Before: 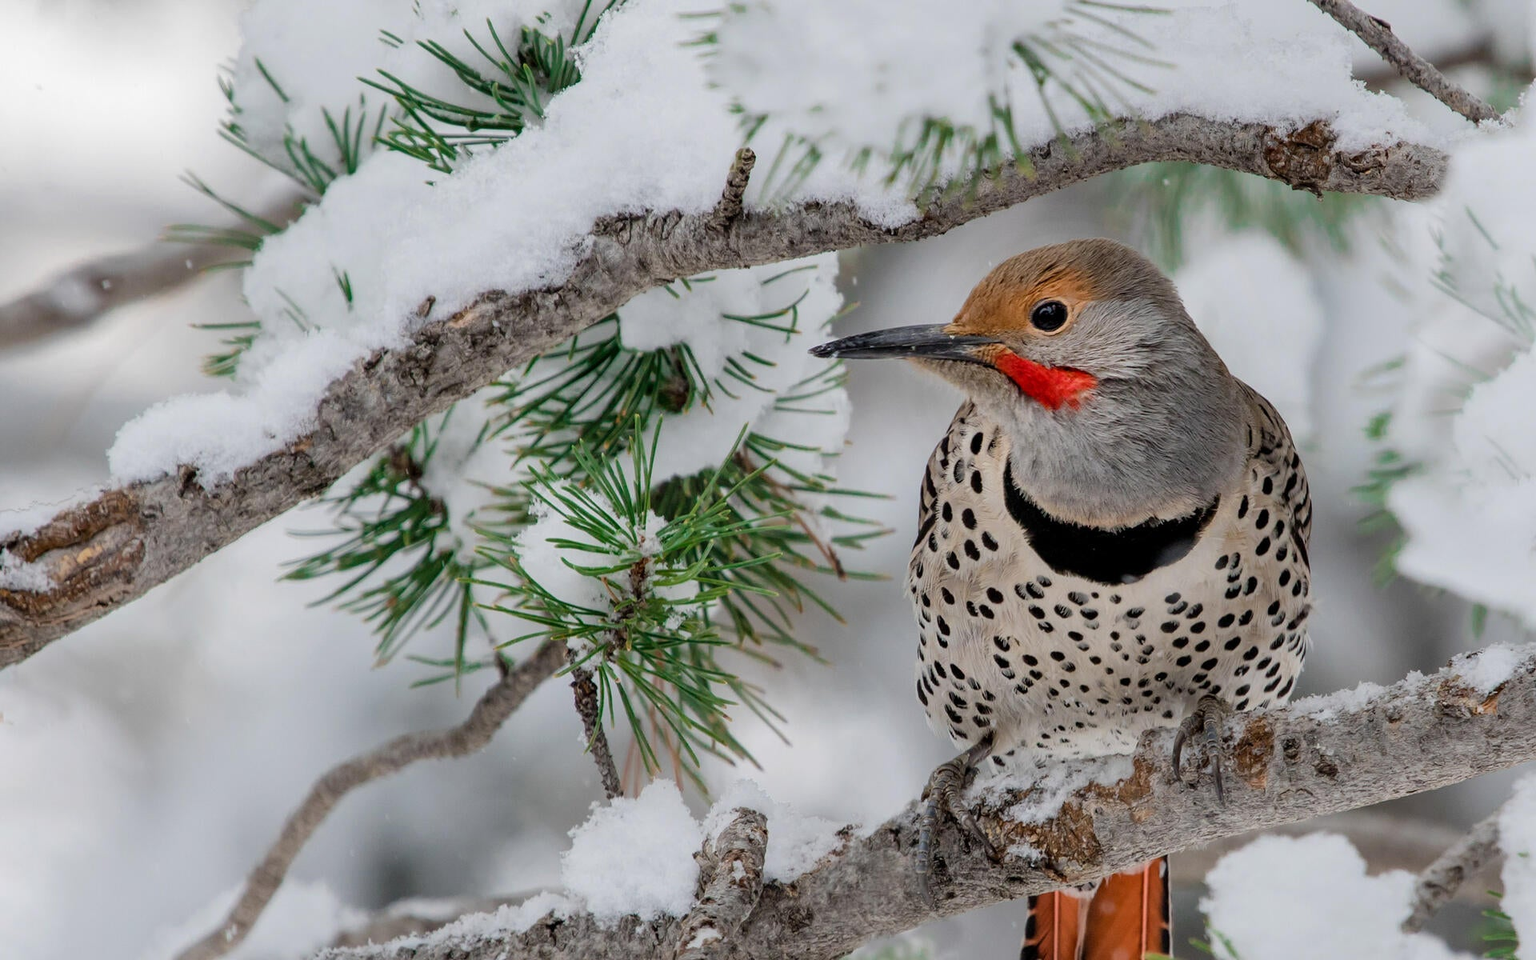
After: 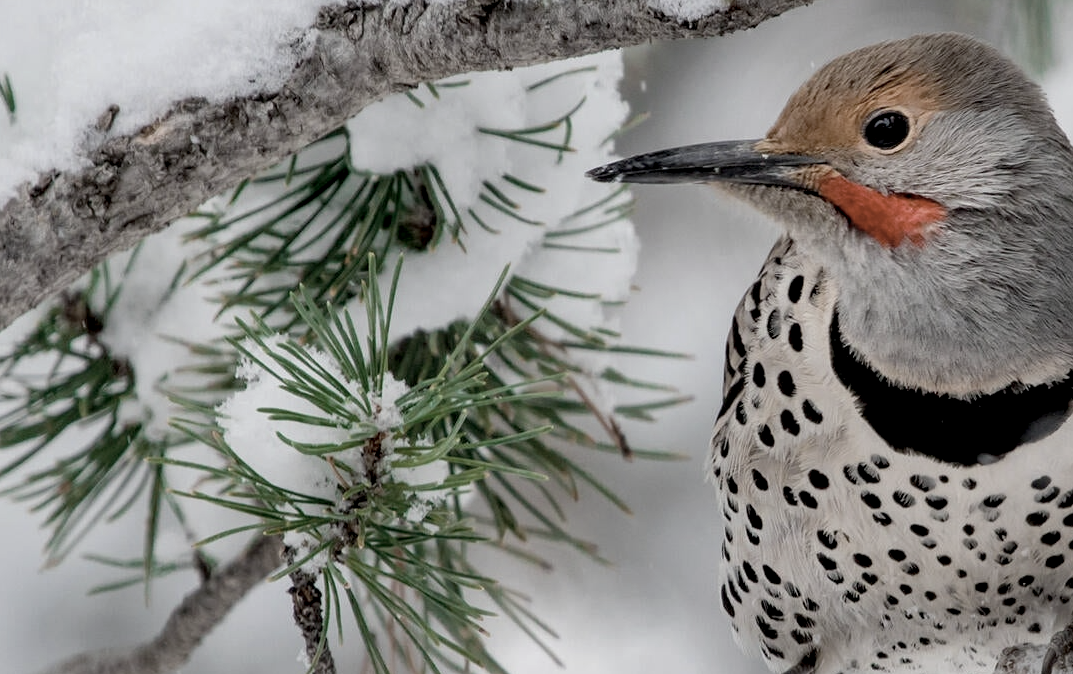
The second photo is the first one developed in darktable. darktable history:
crop and rotate: left 22.15%, top 22.16%, right 21.937%, bottom 21.596%
exposure: black level correction 0.007, exposure 0.158 EV, compensate highlight preservation false
color correction: highlights b* -0.013, saturation 0.482
